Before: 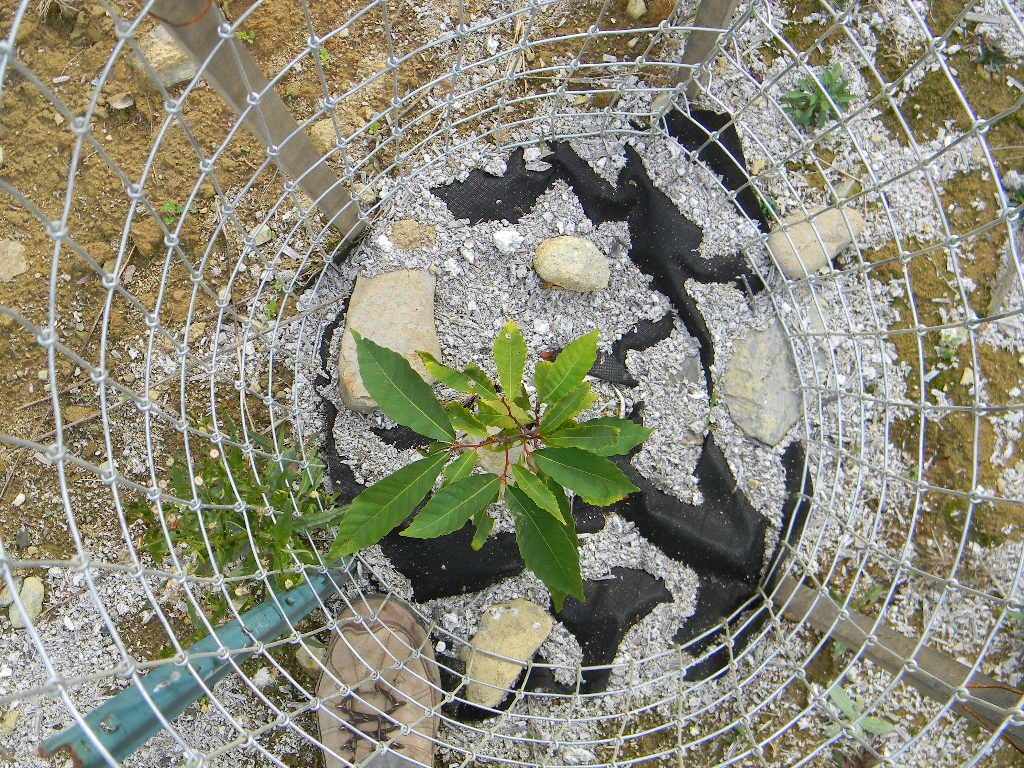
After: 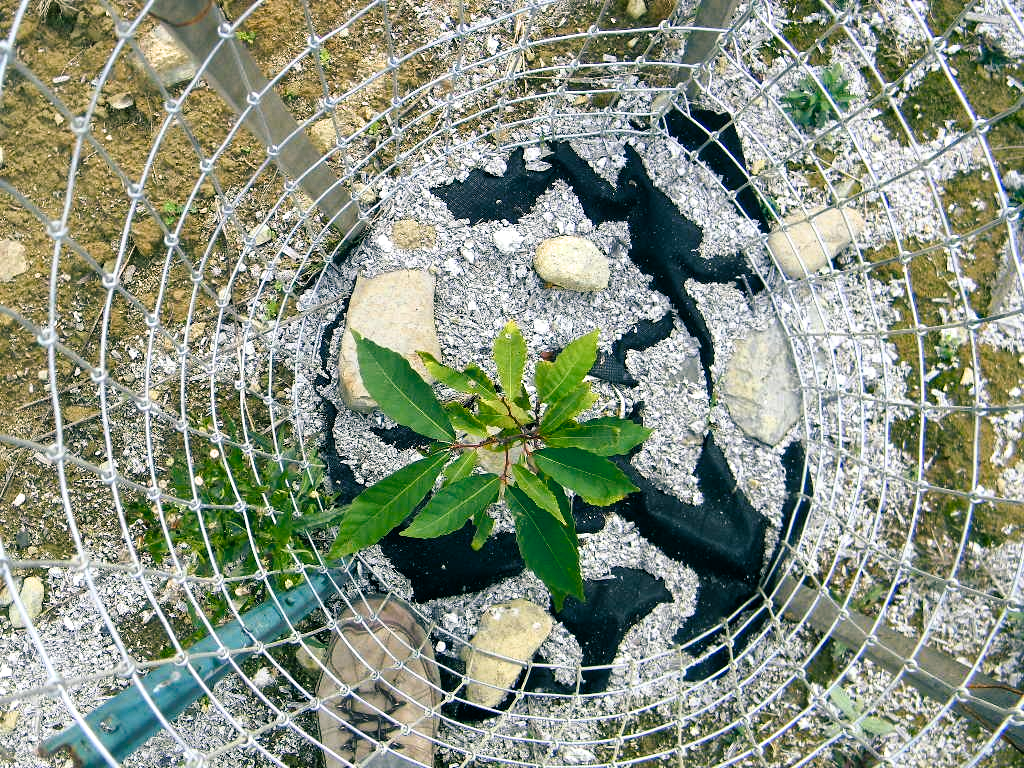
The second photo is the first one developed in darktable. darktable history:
color balance rgb: shadows lift › luminance -28.478%, shadows lift › chroma 10.179%, shadows lift › hue 232.67°, global offset › luminance 0.494%, perceptual saturation grading › global saturation 15.34%, perceptual saturation grading › highlights -18.954%, perceptual saturation grading › shadows 19.387%, global vibrance 20%
filmic rgb: black relative exposure -8.25 EV, white relative exposure 2.2 EV, target white luminance 99.938%, hardness 7.08, latitude 74.99%, contrast 1.316, highlights saturation mix -2.05%, shadows ↔ highlights balance 29.82%
